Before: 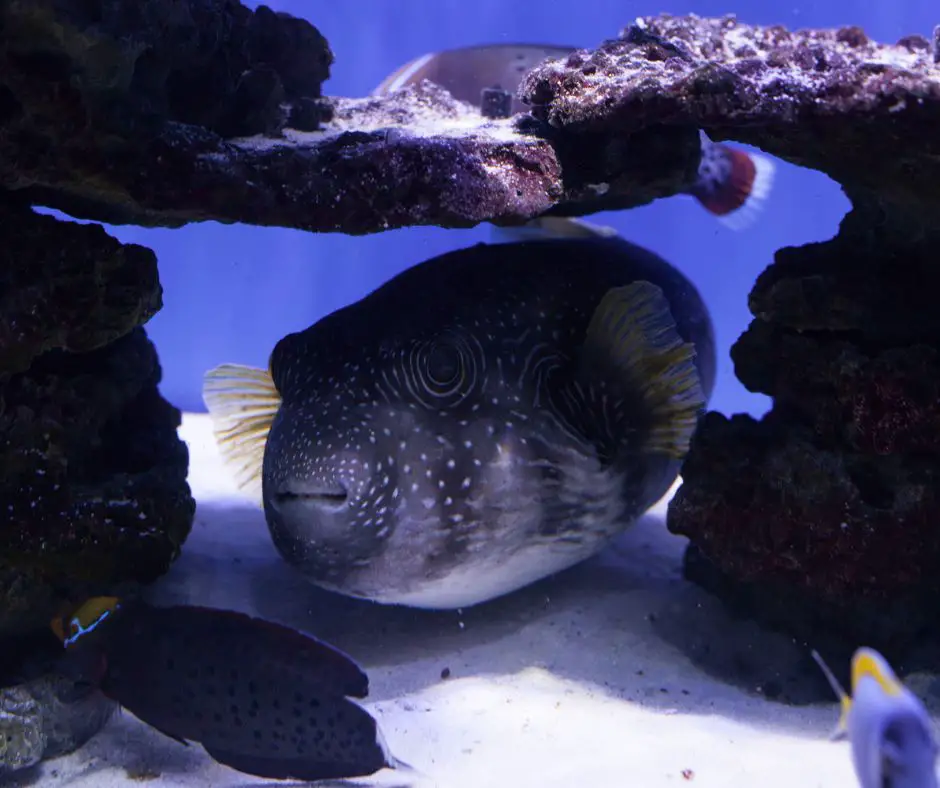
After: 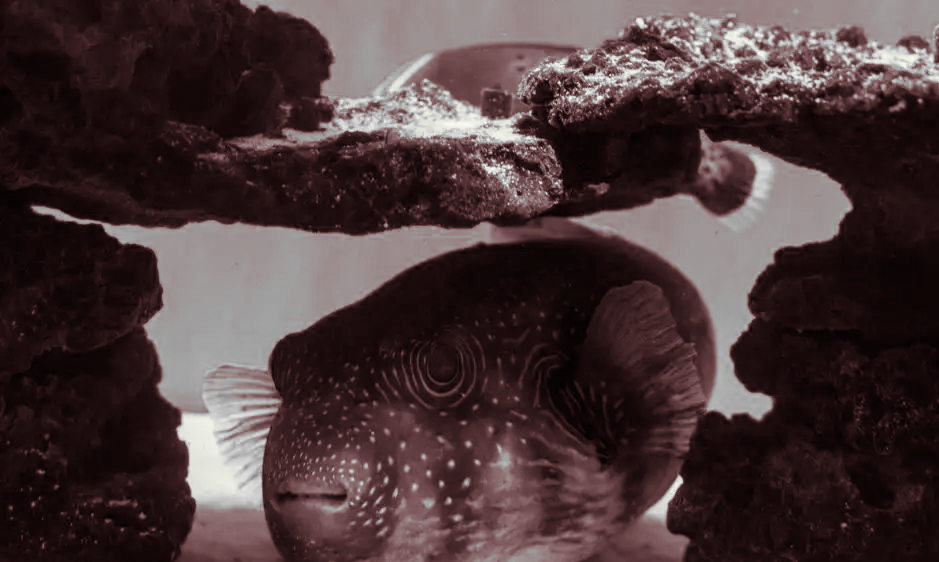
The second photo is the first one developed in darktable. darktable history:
local contrast: on, module defaults
split-toning: on, module defaults
crop: bottom 28.576%
color calibration: output gray [0.21, 0.42, 0.37, 0], gray › normalize channels true, illuminant same as pipeline (D50), adaptation XYZ, x 0.346, y 0.359, gamut compression 0
shadows and highlights: shadows 20.91, highlights -82.73, soften with gaussian
